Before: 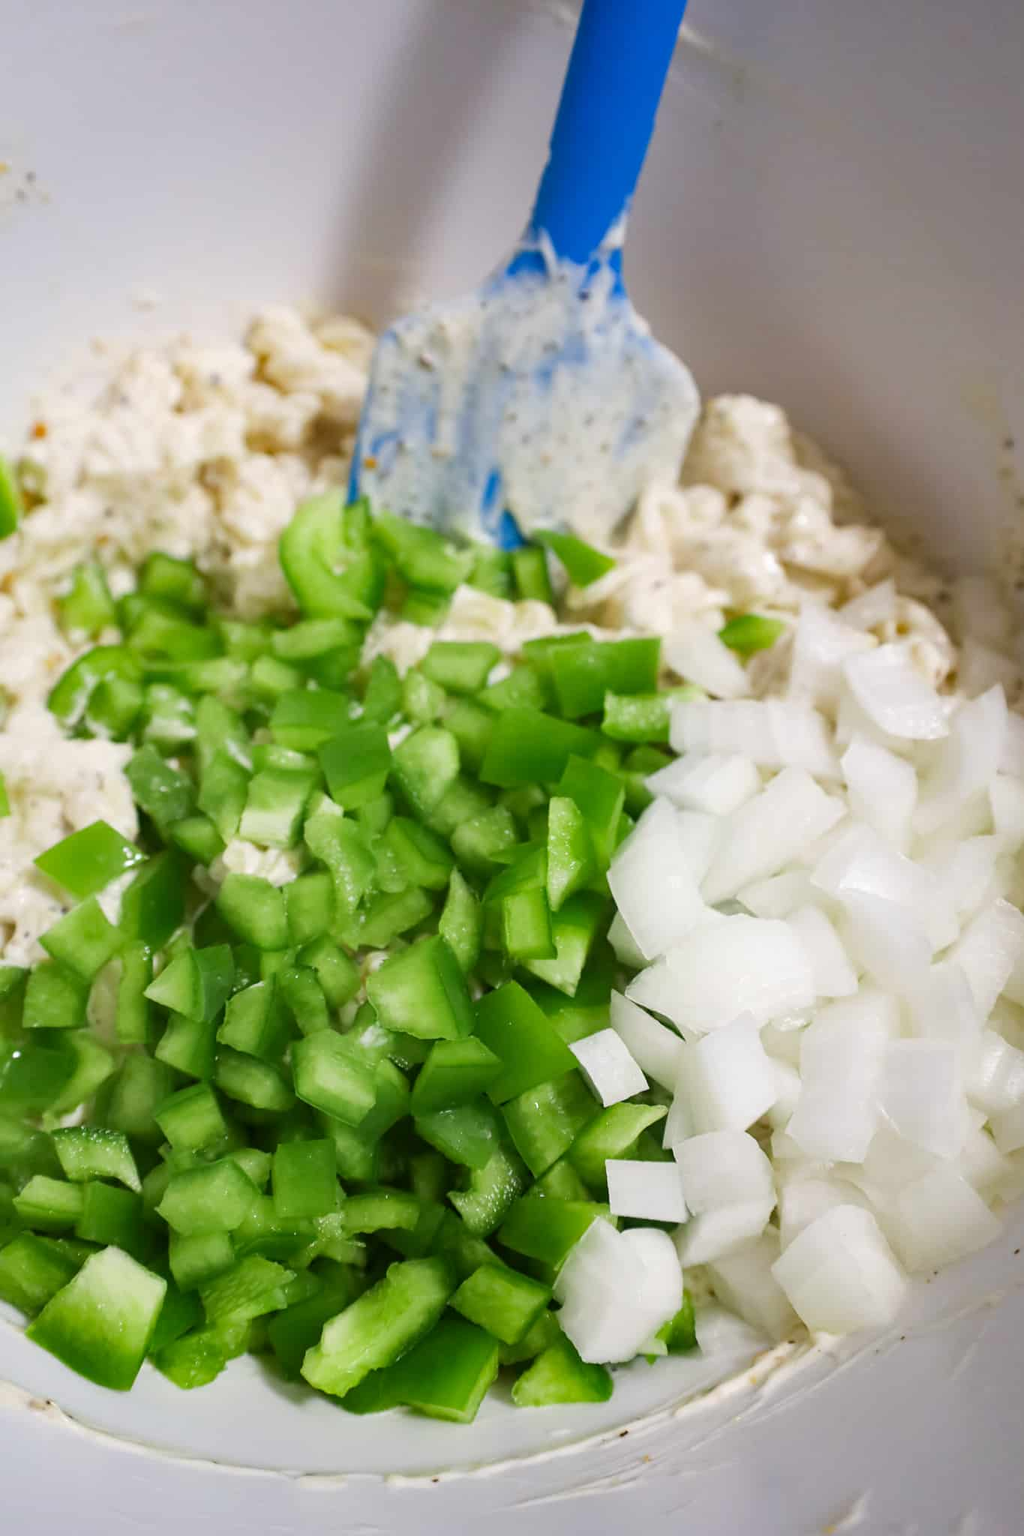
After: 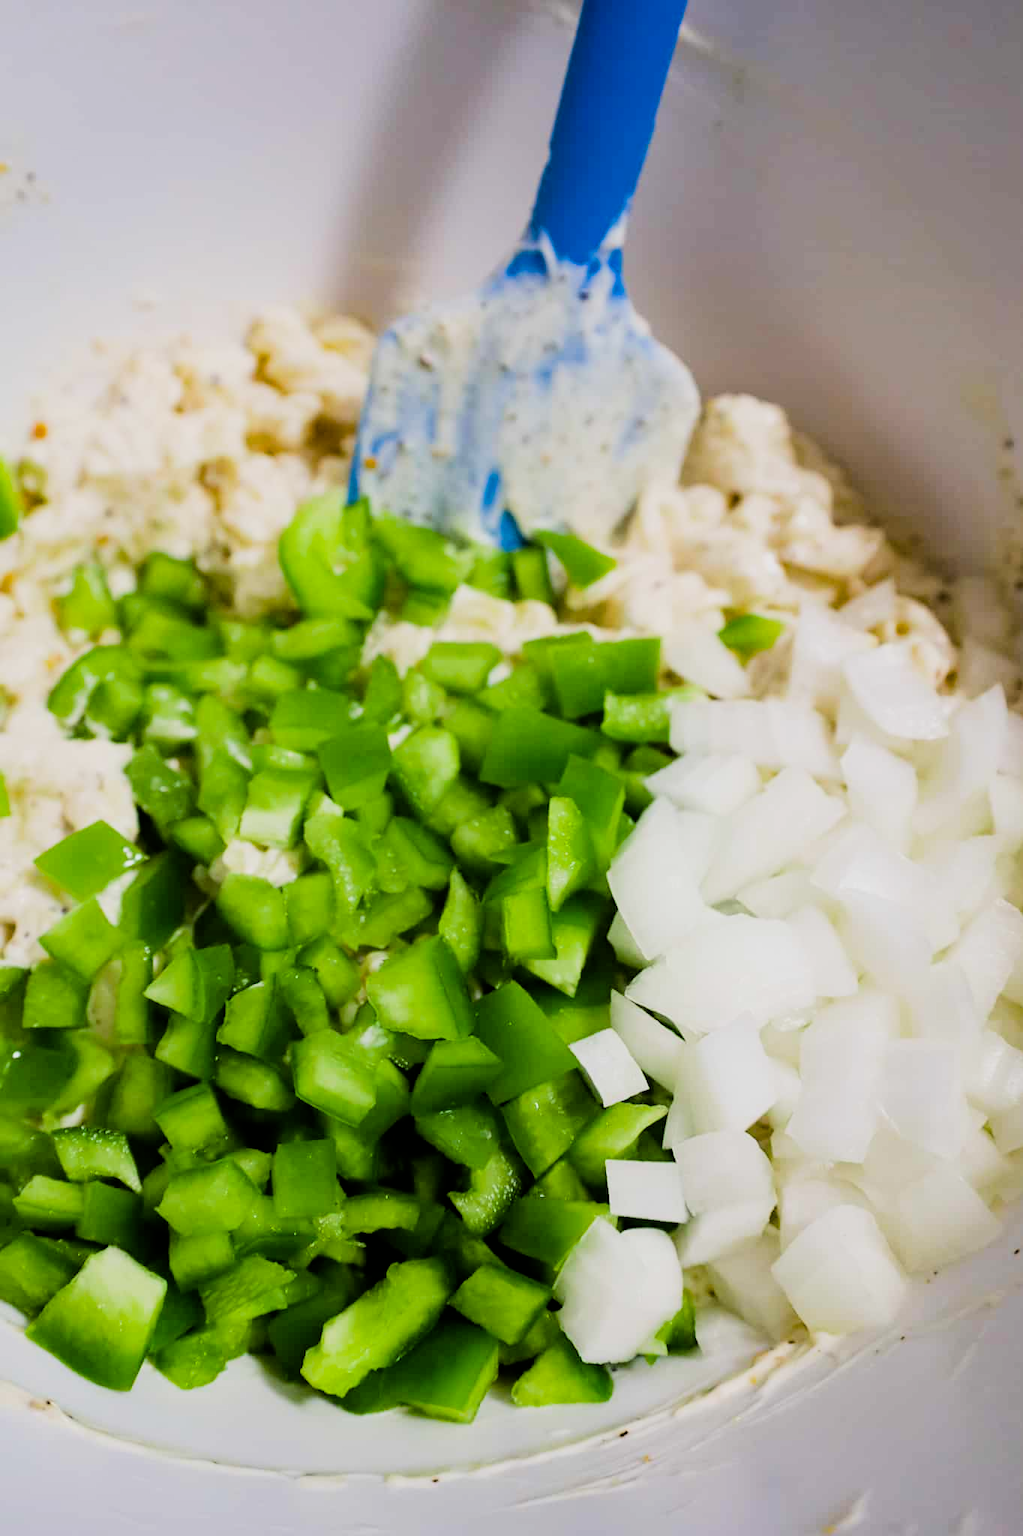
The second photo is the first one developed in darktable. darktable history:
color balance rgb: perceptual saturation grading › global saturation 25%, global vibrance 20%
filmic rgb: black relative exposure -5 EV, hardness 2.88, contrast 1.4, highlights saturation mix -30%
